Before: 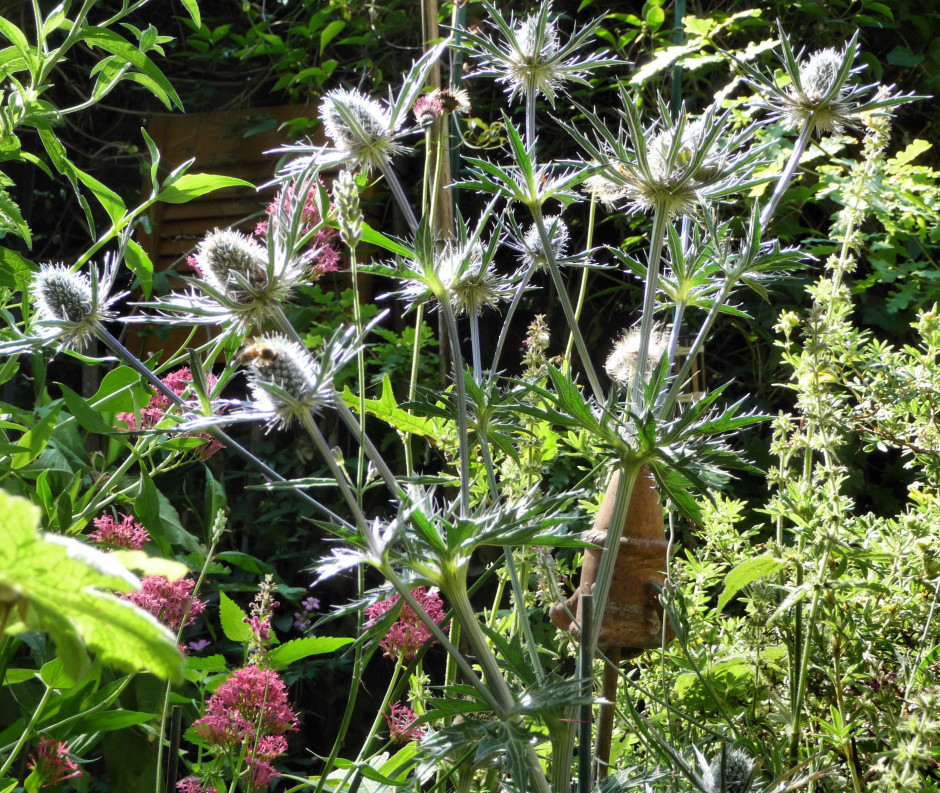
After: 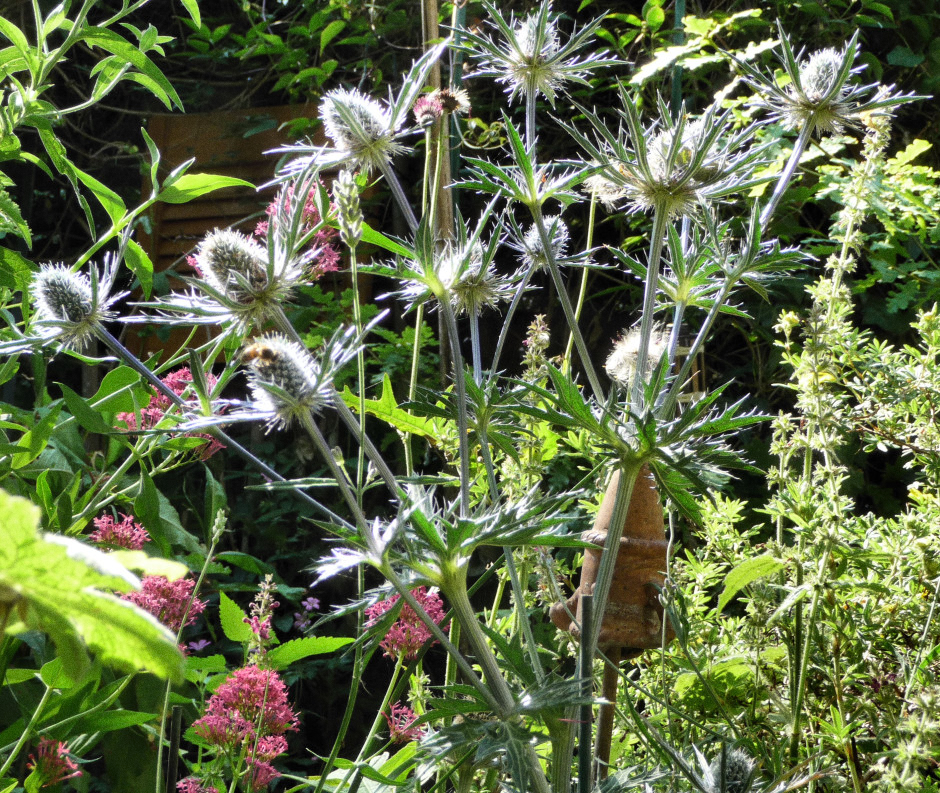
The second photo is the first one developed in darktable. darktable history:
shadows and highlights: soften with gaussian
grain: coarseness 0.47 ISO
